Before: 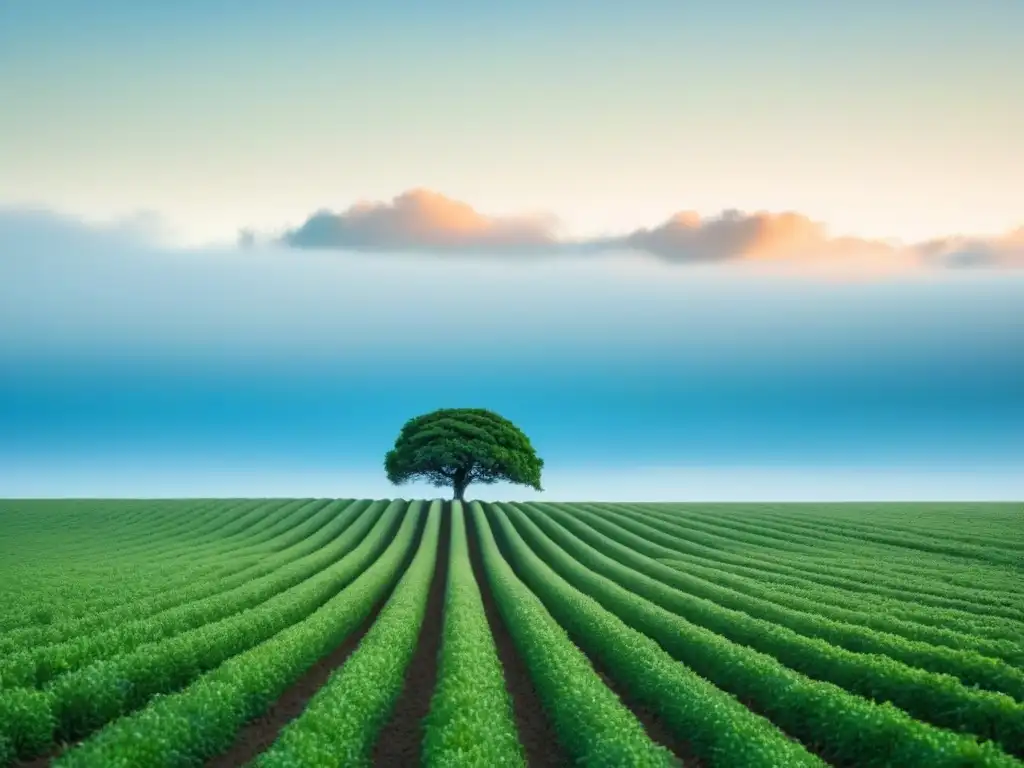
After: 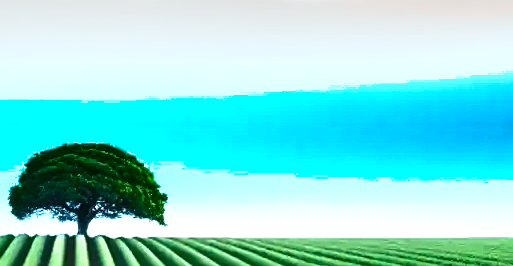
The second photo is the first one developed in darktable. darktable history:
tone equalizer: -8 EV -0.443 EV, -7 EV -0.42 EV, -6 EV -0.341 EV, -5 EV -0.212 EV, -3 EV 0.214 EV, -2 EV 0.308 EV, -1 EV 0.395 EV, +0 EV 0.395 EV, edges refinement/feathering 500, mask exposure compensation -1.57 EV, preserve details no
crop: left 36.746%, top 34.583%, right 13.119%, bottom 30.729%
sharpen: on, module defaults
exposure: exposure 1 EV, compensate highlight preservation false
shadows and highlights: low approximation 0.01, soften with gaussian
